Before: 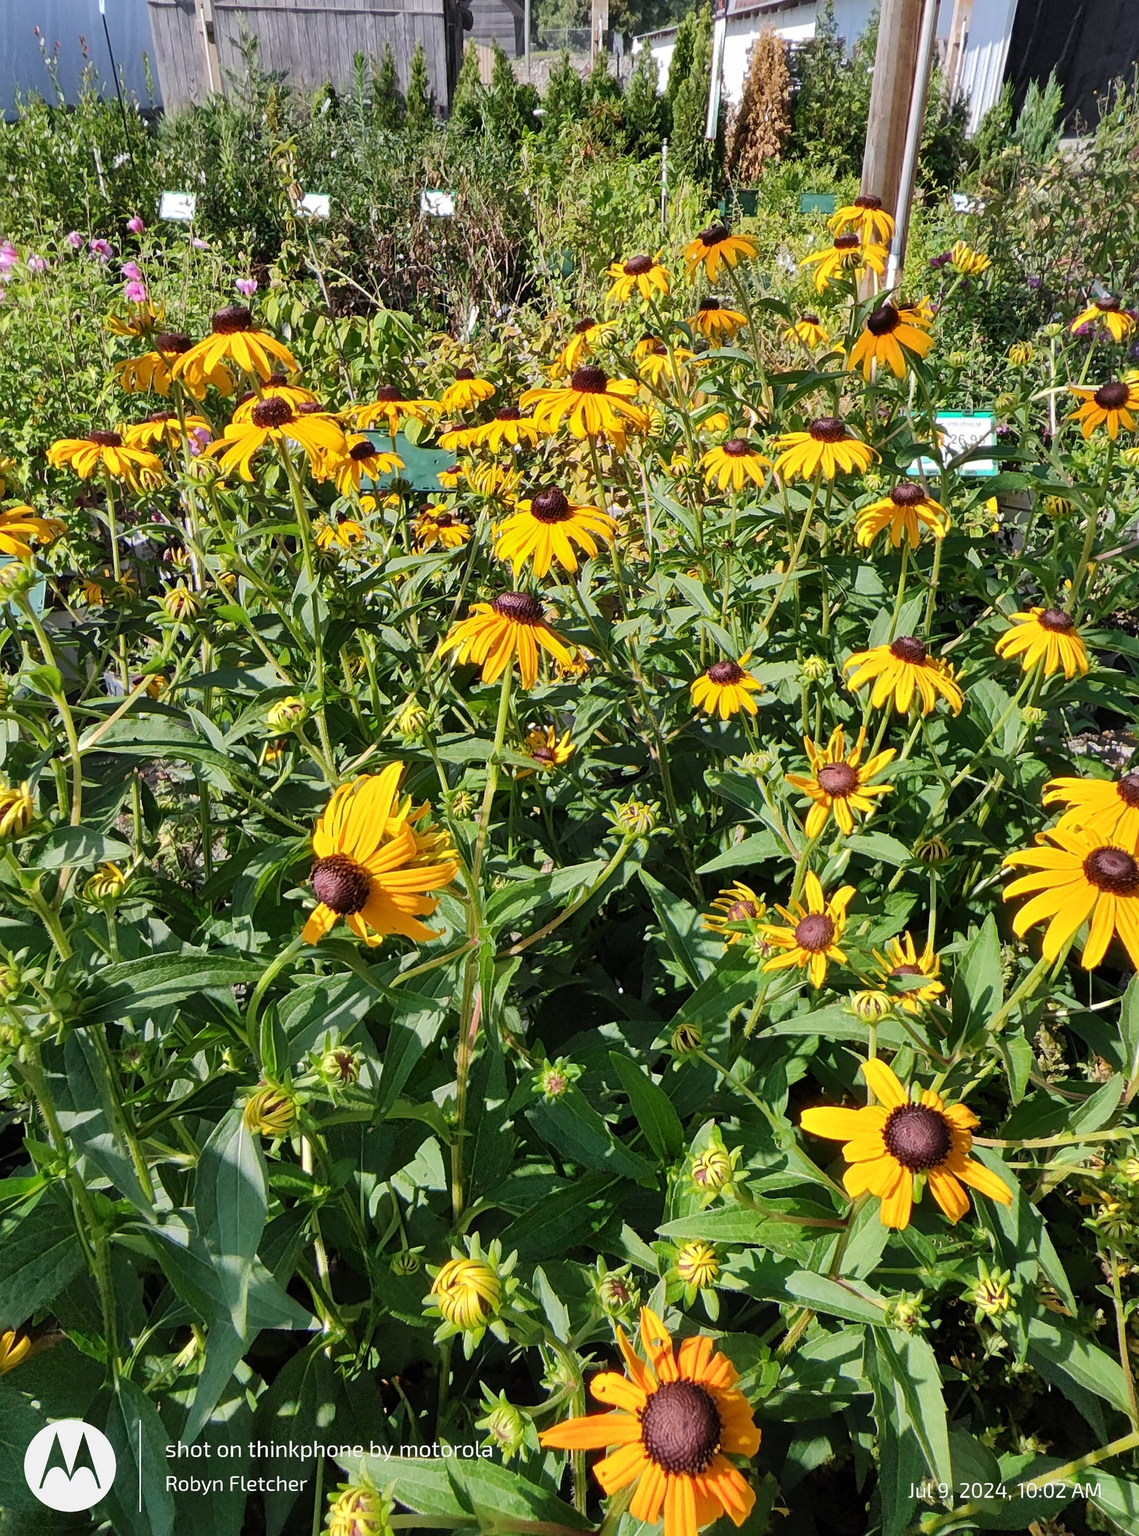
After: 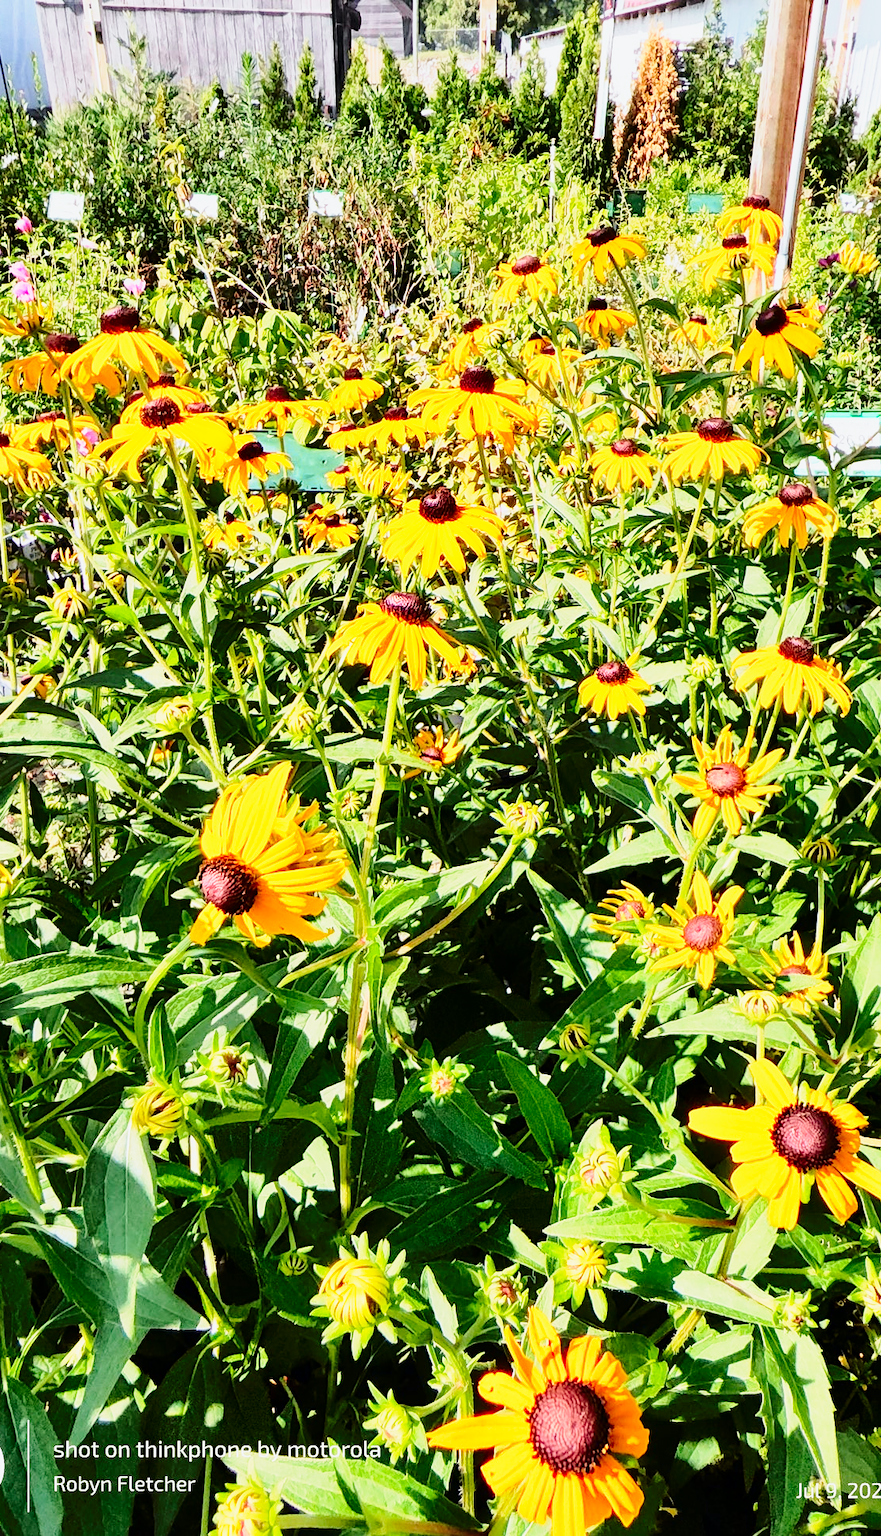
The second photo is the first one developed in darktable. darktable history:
tone curve: curves: ch0 [(0, 0) (0.058, 0.027) (0.214, 0.183) (0.295, 0.288) (0.48, 0.541) (0.658, 0.703) (0.741, 0.775) (0.844, 0.866) (0.986, 0.957)]; ch1 [(0, 0) (0.172, 0.123) (0.312, 0.296) (0.437, 0.429) (0.471, 0.469) (0.502, 0.5) (0.513, 0.515) (0.572, 0.603) (0.617, 0.653) (0.68, 0.724) (0.889, 0.924) (1, 1)]; ch2 [(0, 0) (0.411, 0.424) (0.489, 0.49) (0.502, 0.5) (0.512, 0.524) (0.549, 0.578) (0.604, 0.628) (0.709, 0.748) (1, 1)], color space Lab, independent channels, preserve colors none
base curve: curves: ch0 [(0, 0) (0.026, 0.03) (0.109, 0.232) (0.351, 0.748) (0.669, 0.968) (1, 1)], preserve colors none
crop: left 9.88%, right 12.664%
exposure: compensate highlight preservation false
